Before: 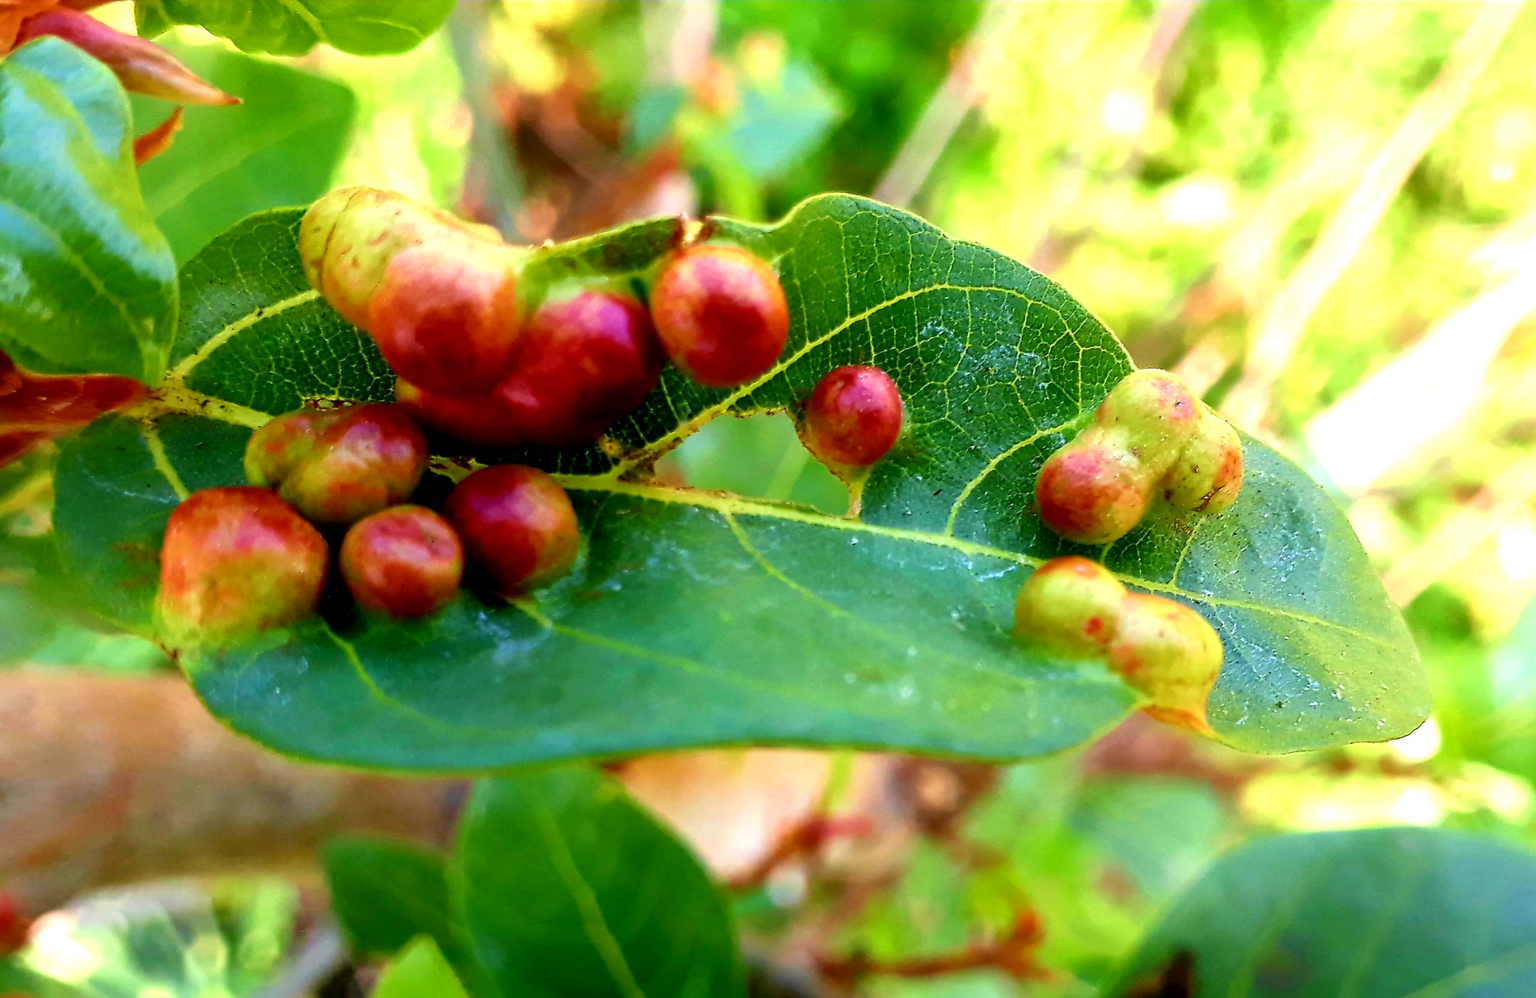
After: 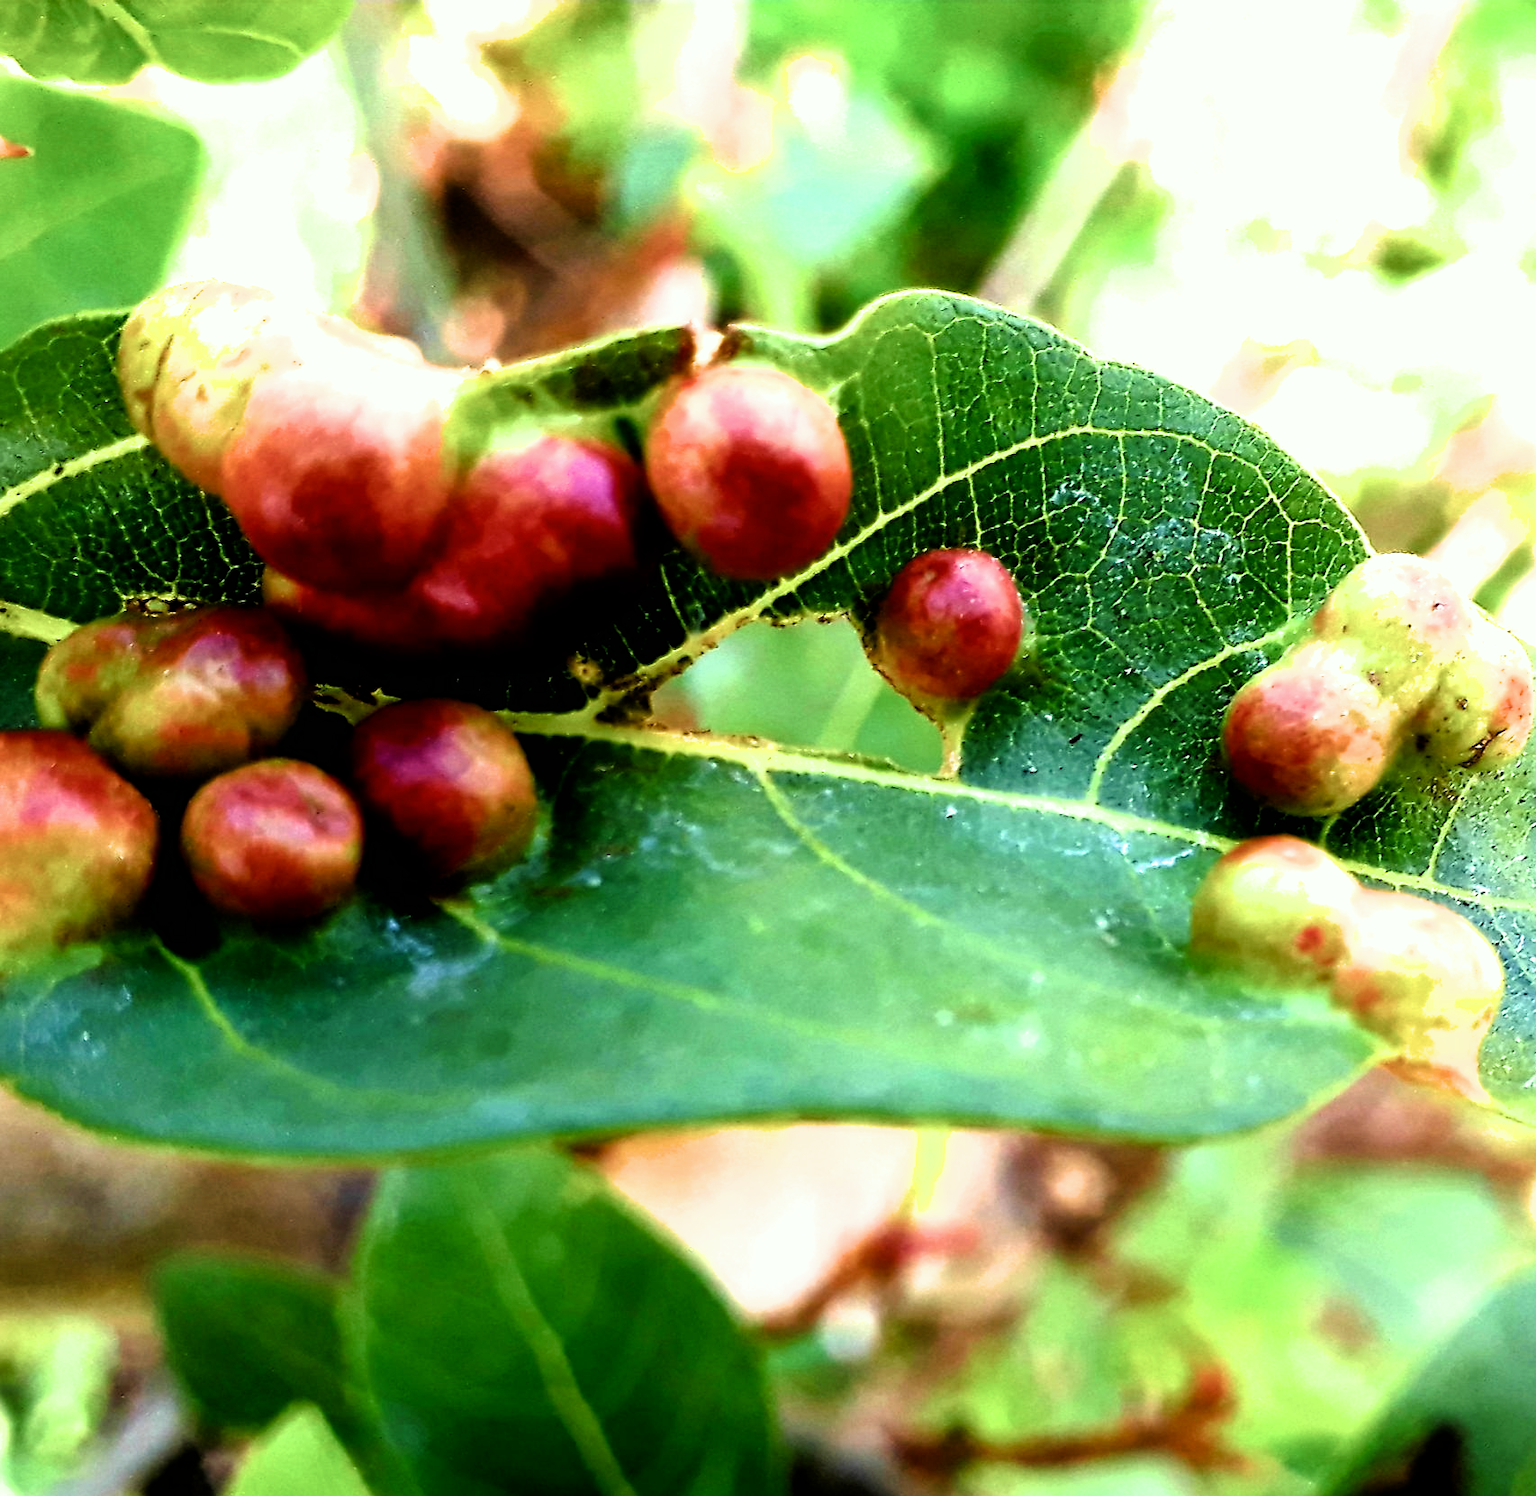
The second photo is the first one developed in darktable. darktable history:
filmic rgb: black relative exposure -8.18 EV, white relative exposure 2.2 EV, threshold 2.96 EV, hardness 7.19, latitude 86.3%, contrast 1.696, highlights saturation mix -4.07%, shadows ↔ highlights balance -1.98%, enable highlight reconstruction true
crop and rotate: left 14.404%, right 18.933%
color correction: highlights a* -2.7, highlights b* 2.44
